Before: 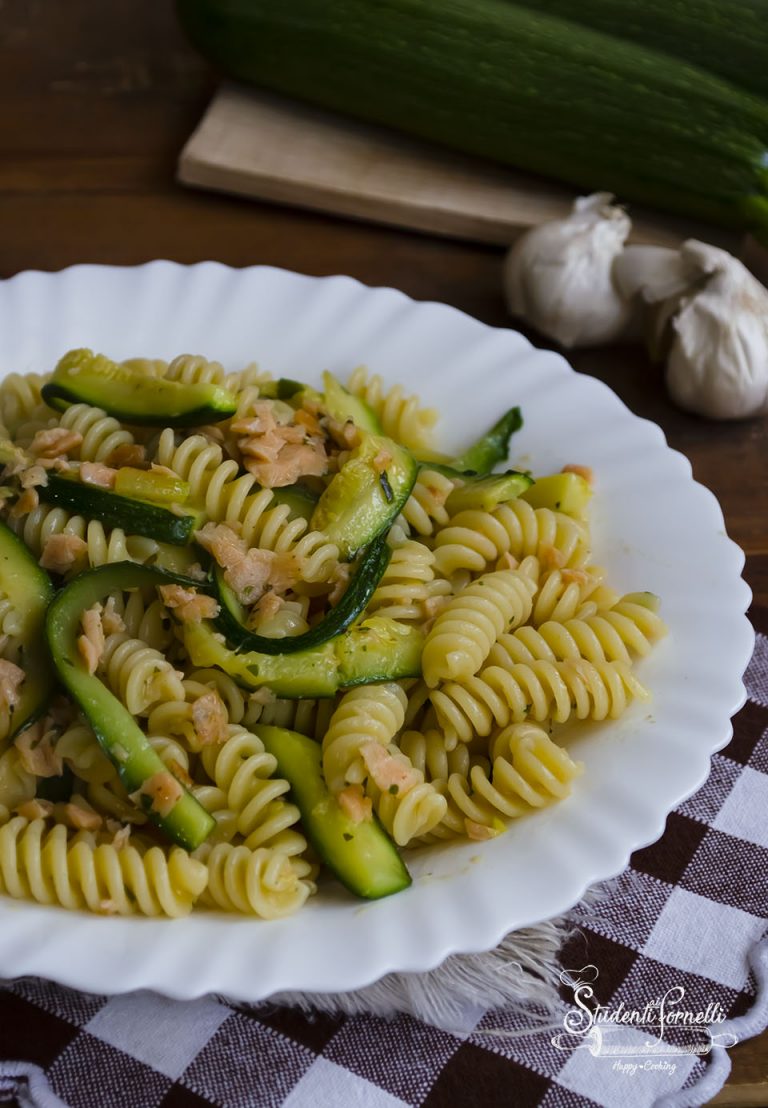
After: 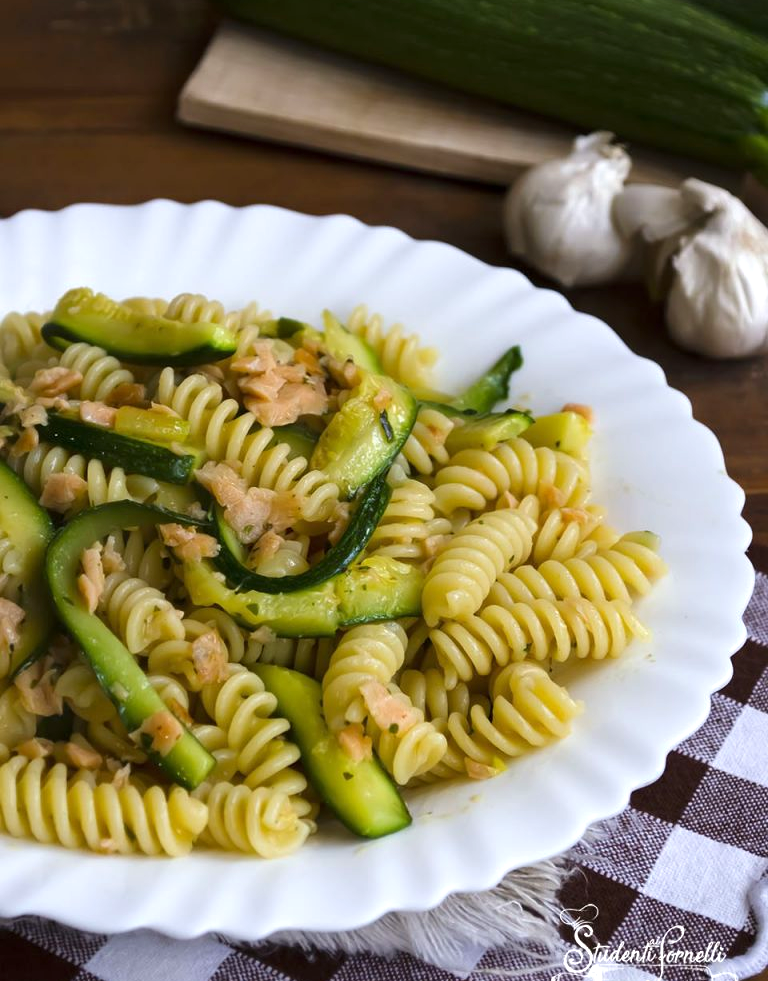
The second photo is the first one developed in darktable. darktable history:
exposure: exposure 0.646 EV, compensate exposure bias true, compensate highlight preservation false
crop and rotate: top 5.572%, bottom 5.845%
